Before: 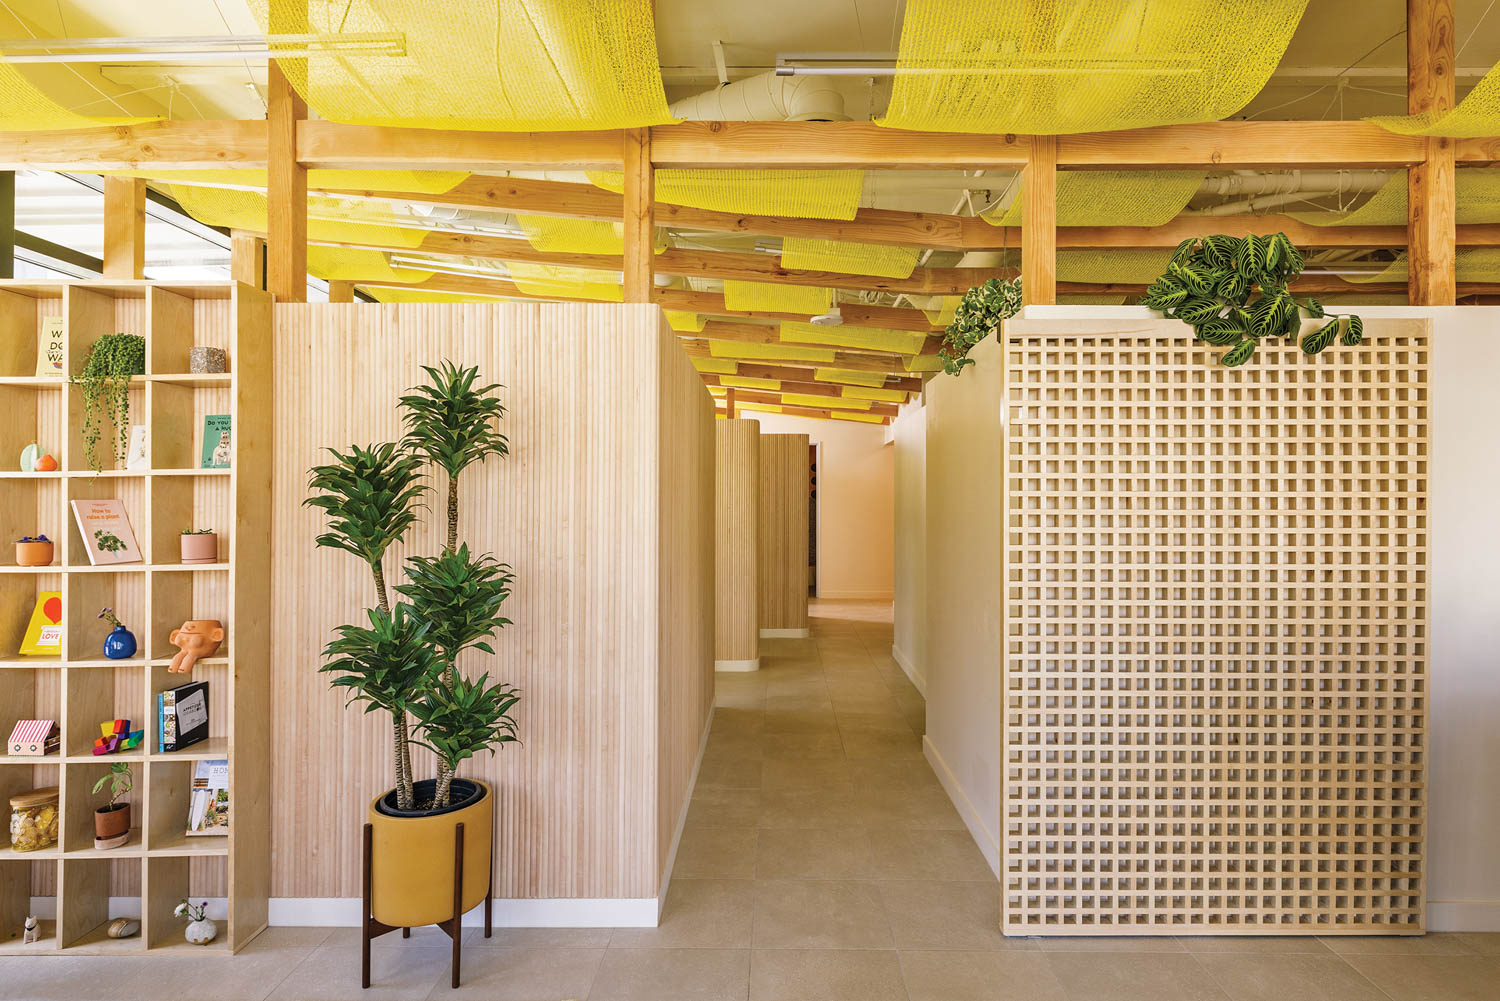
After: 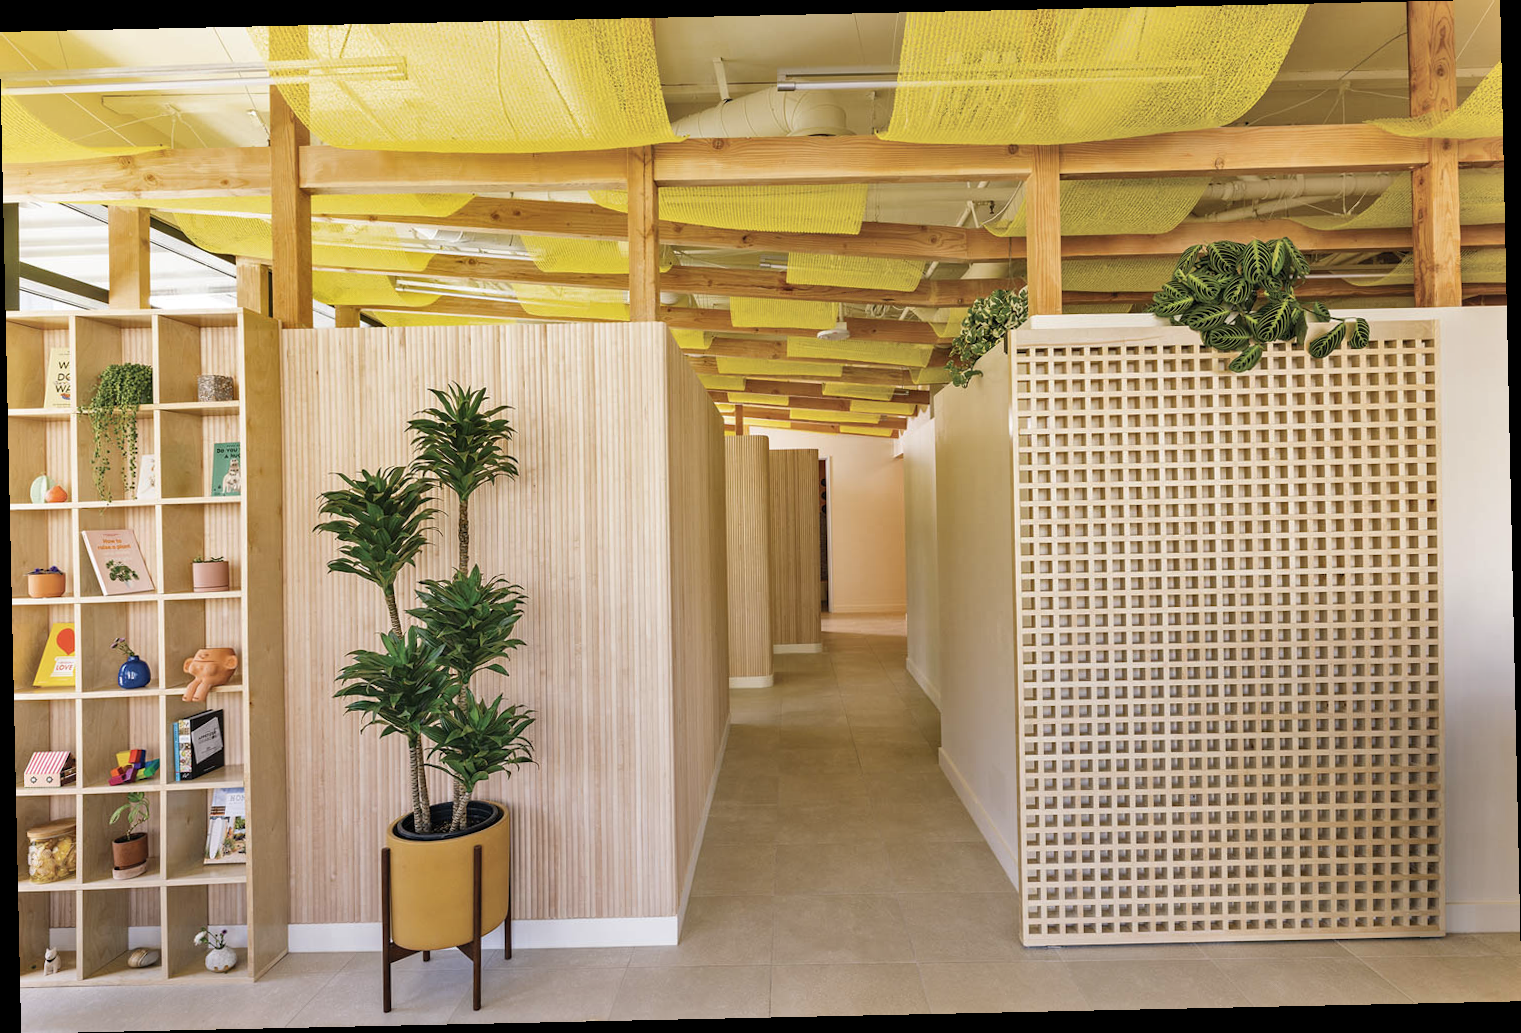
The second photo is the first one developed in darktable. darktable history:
contrast brightness saturation: saturation -0.17
rotate and perspective: rotation -1.24°, automatic cropping off
shadows and highlights: low approximation 0.01, soften with gaussian
